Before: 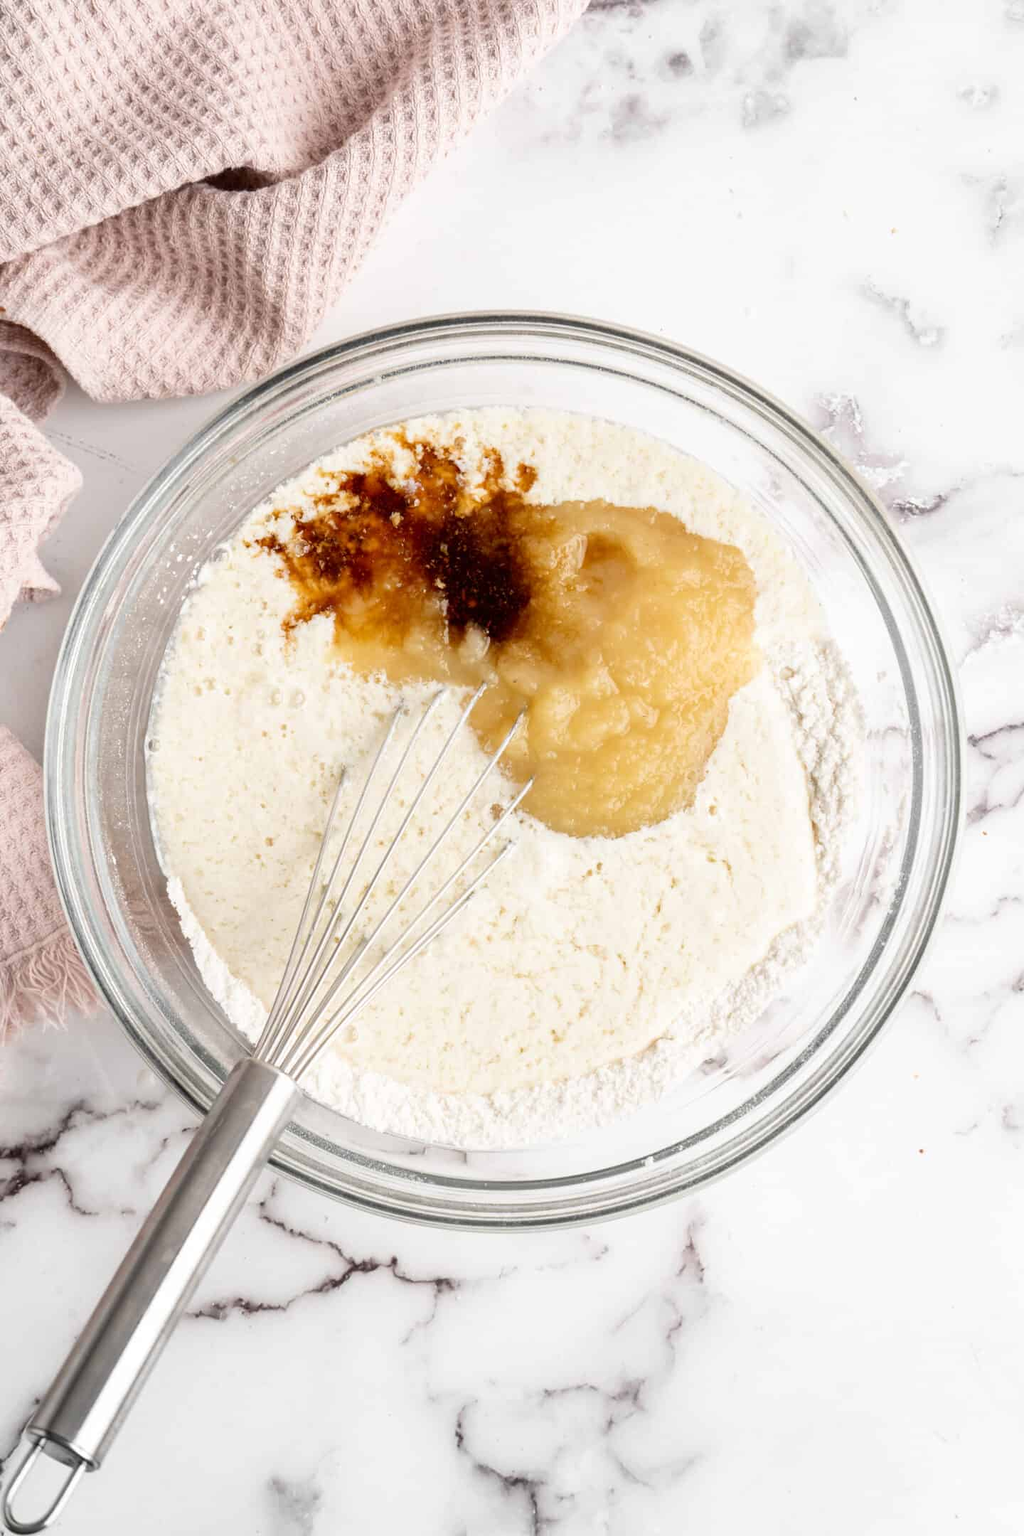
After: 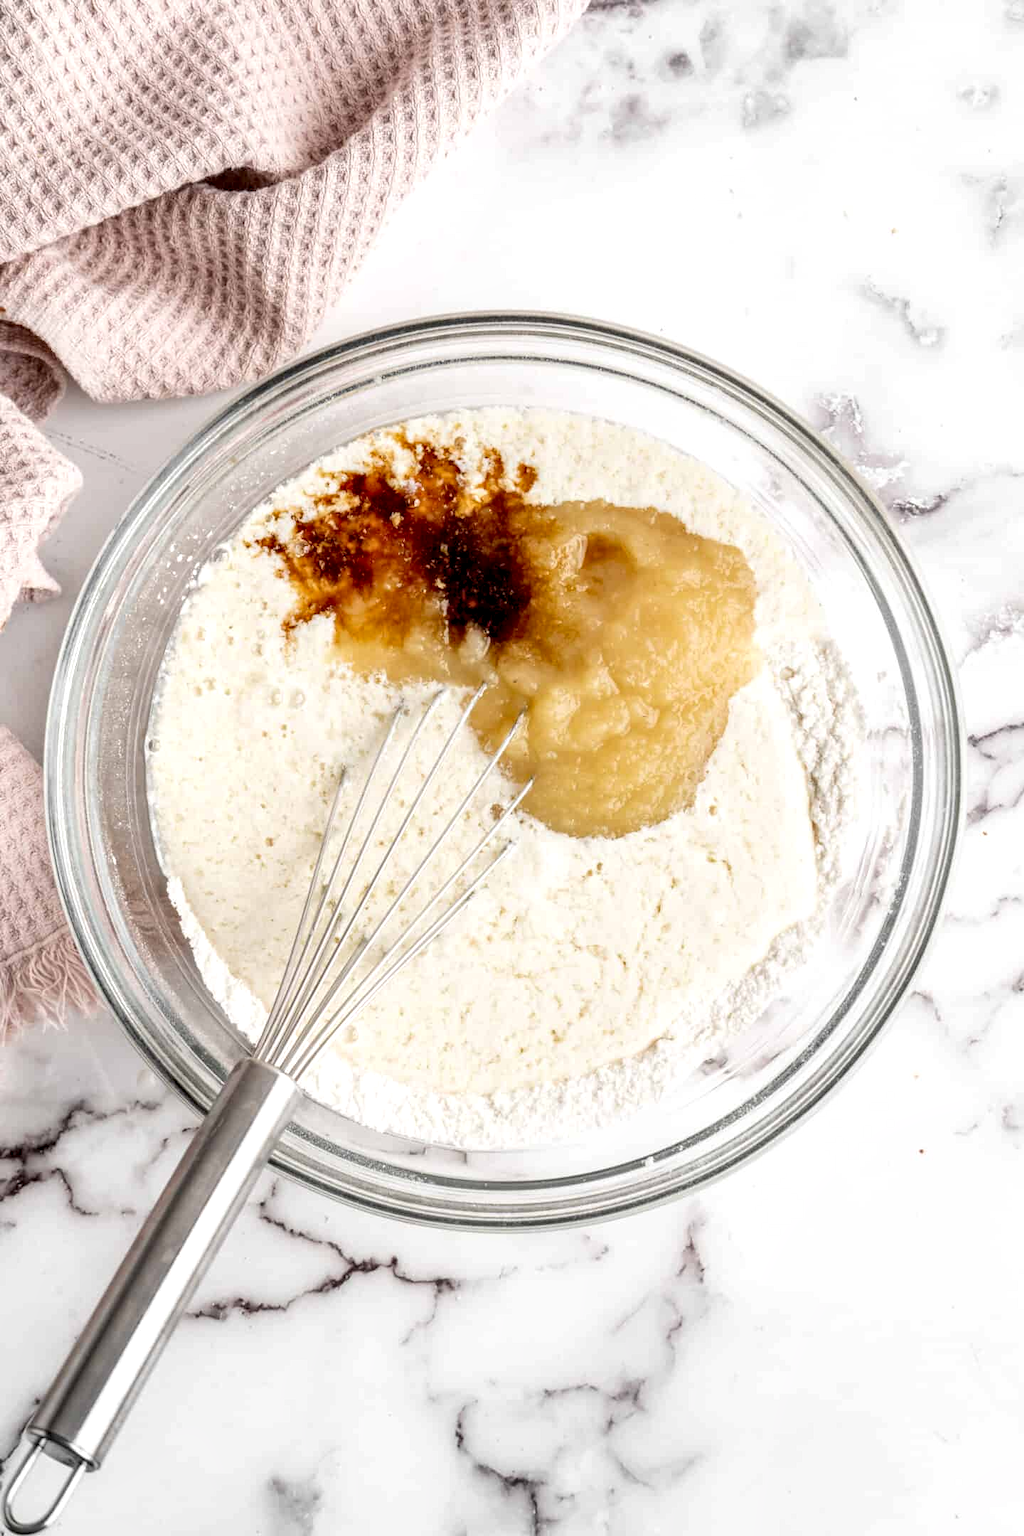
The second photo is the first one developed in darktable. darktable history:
local contrast: detail 150%
levels: levels [0, 0.478, 1]
